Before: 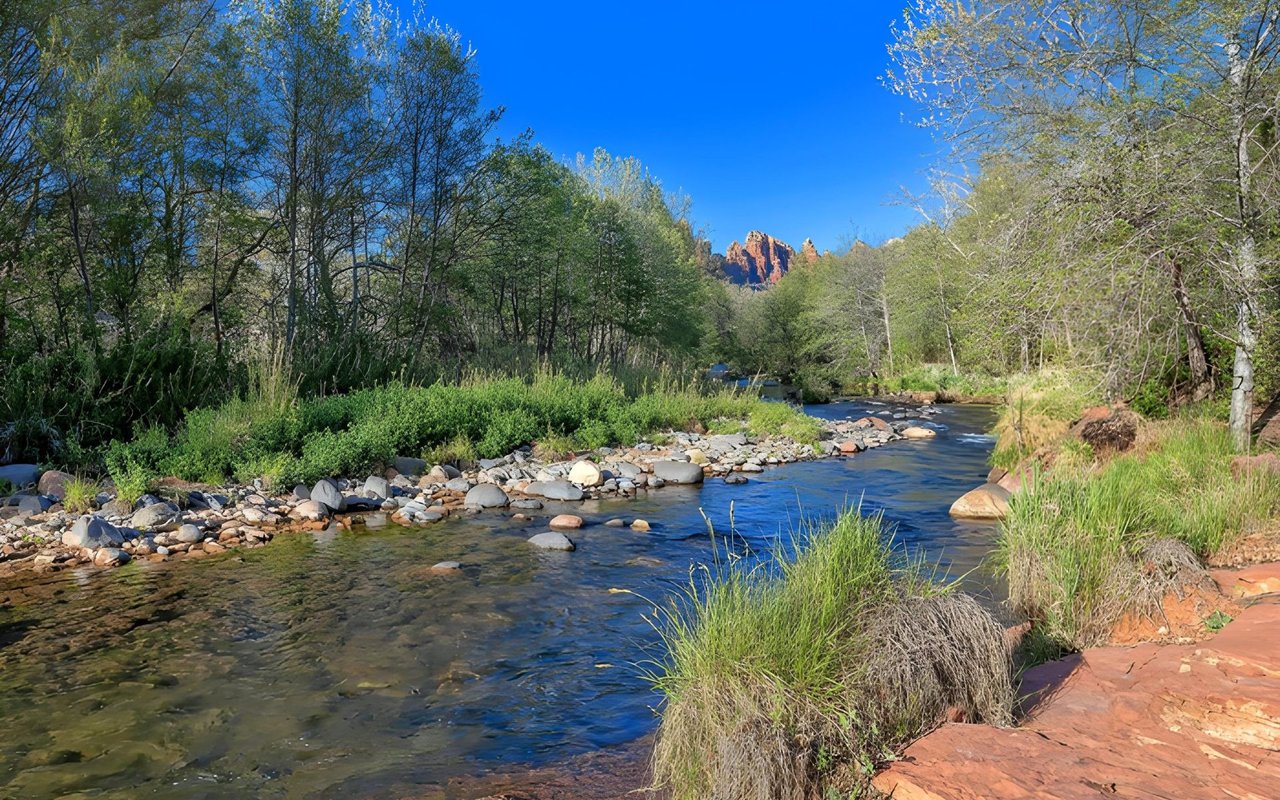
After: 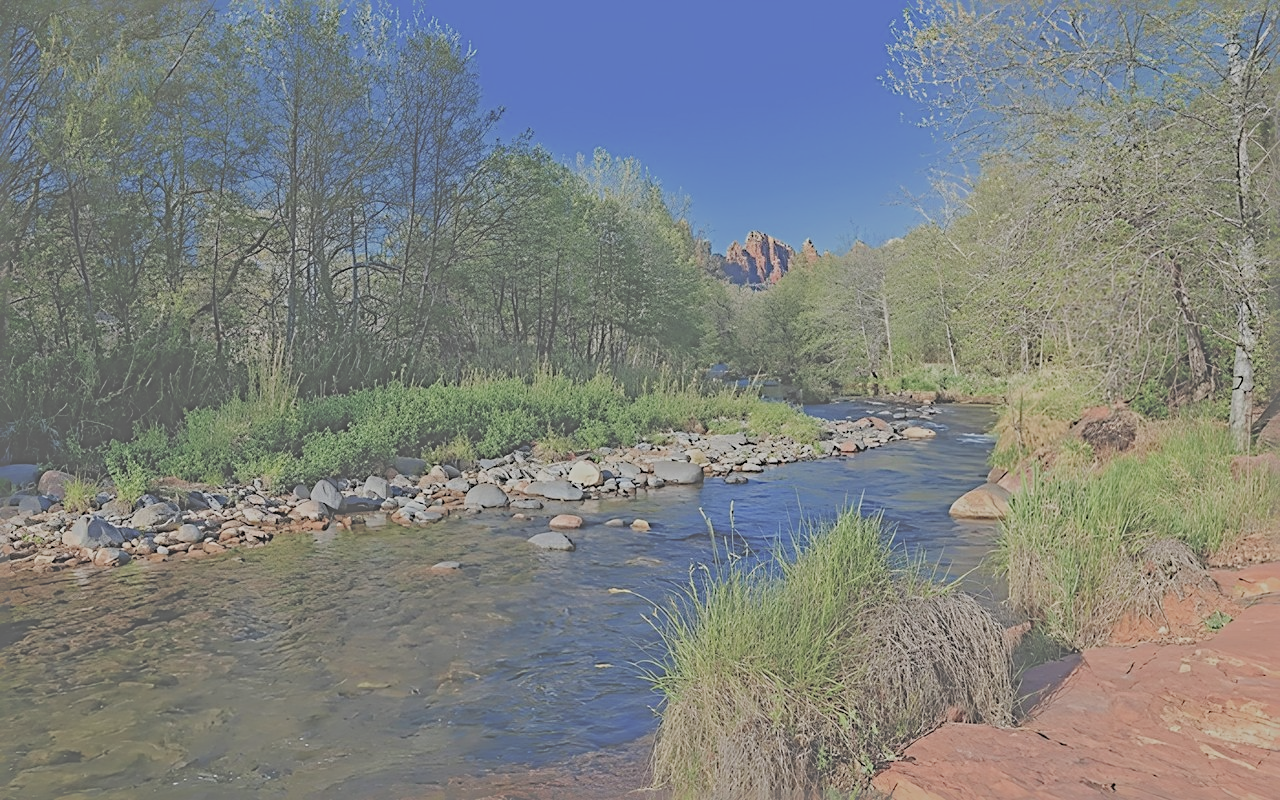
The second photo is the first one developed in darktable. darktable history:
exposure: black level correction -0.071, exposure 0.5 EV, compensate highlight preservation false
sharpen: radius 3.69, amount 0.928
white balance: emerald 1
filmic rgb: black relative exposure -4.42 EV, white relative exposure 6.58 EV, hardness 1.85, contrast 0.5
